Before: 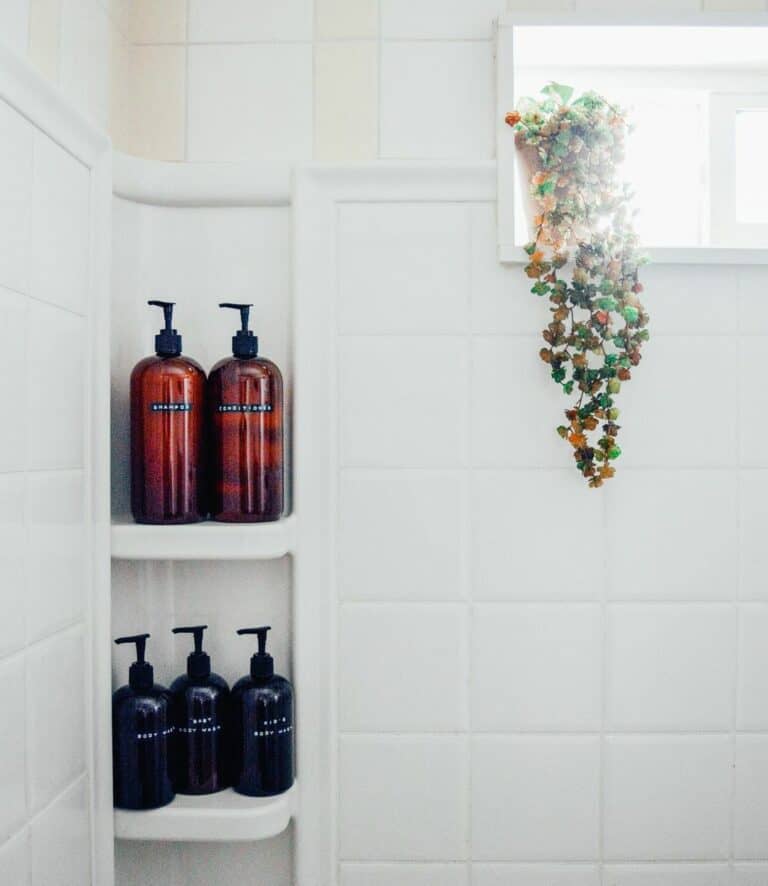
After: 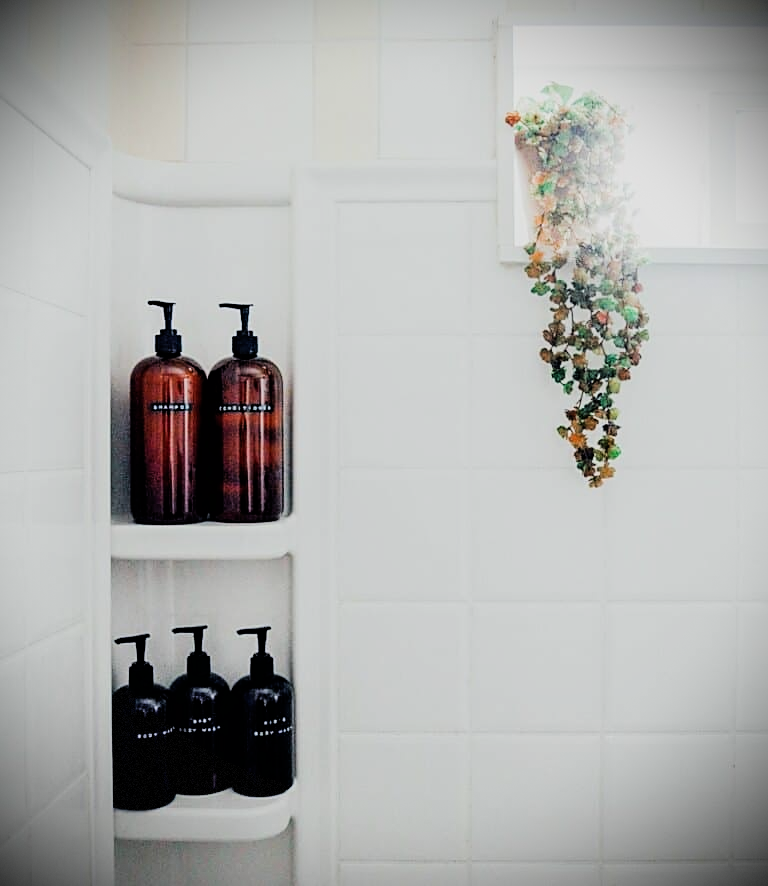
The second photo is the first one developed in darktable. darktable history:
sharpen: on, module defaults
contrast equalizer: octaves 7, y [[0.6 ×6], [0.55 ×6], [0 ×6], [0 ×6], [0 ×6]], mix -0.202
filmic rgb: black relative exposure -5.02 EV, white relative exposure 3.95 EV, hardness 2.9, contrast 1.3, highlights saturation mix -29.63%, iterations of high-quality reconstruction 0
vignetting: fall-off radius 61.23%, brightness -0.984, saturation 0.491, dithering 8-bit output, unbound false
